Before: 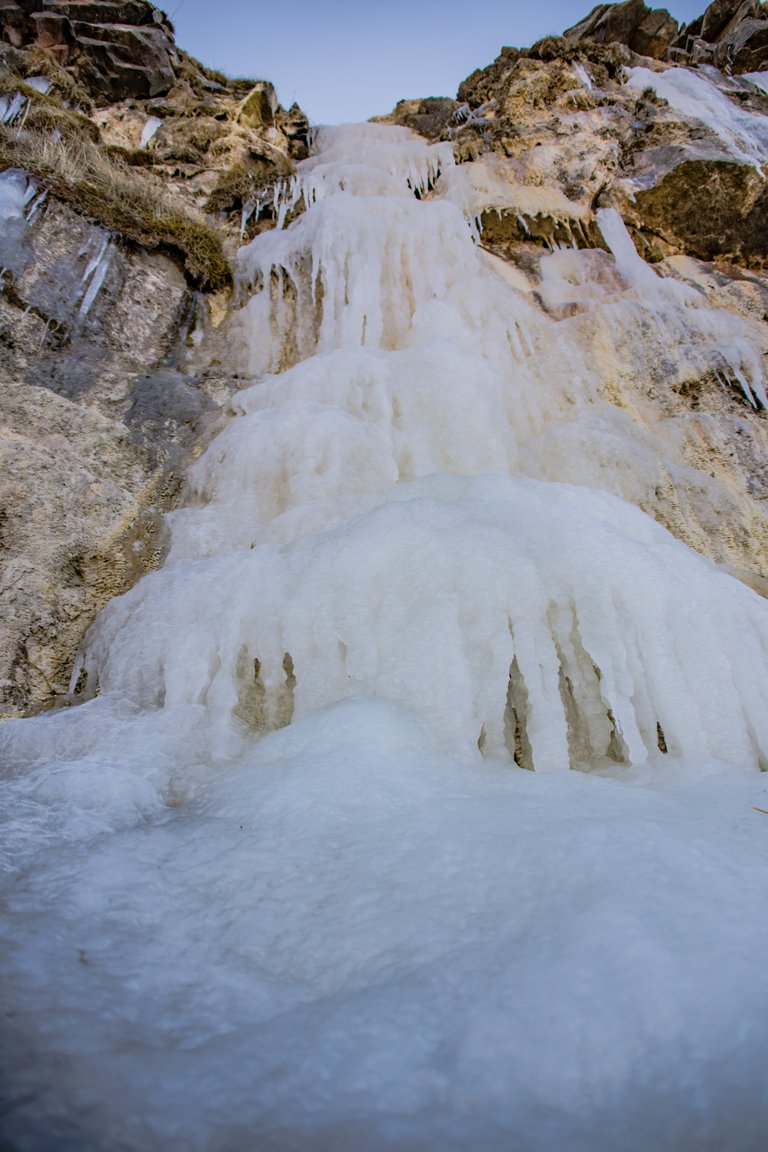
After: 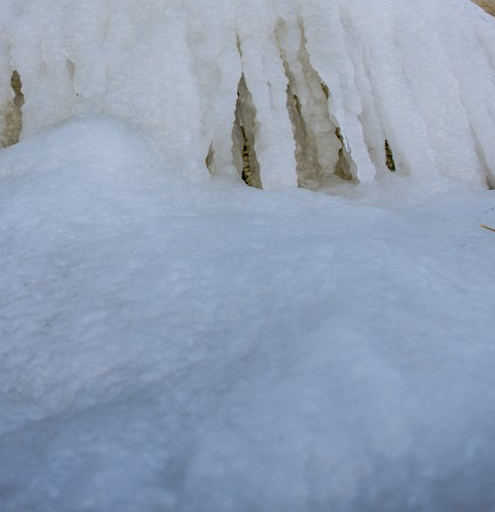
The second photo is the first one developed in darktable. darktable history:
local contrast: on, module defaults
shadows and highlights: shadows 2.9, highlights -16.87, soften with gaussian
crop and rotate: left 35.425%, top 50.567%, bottom 4.902%
